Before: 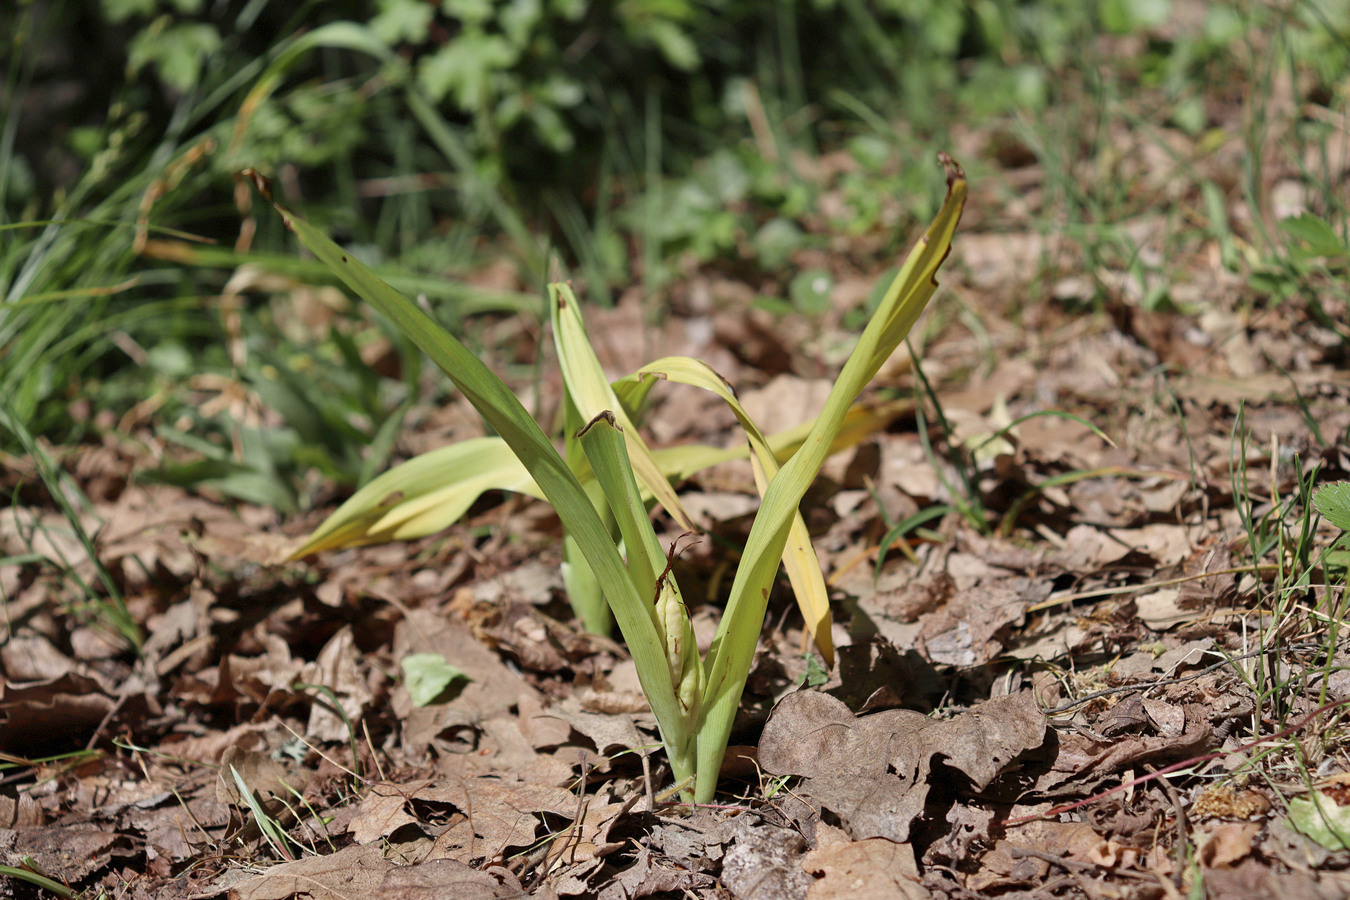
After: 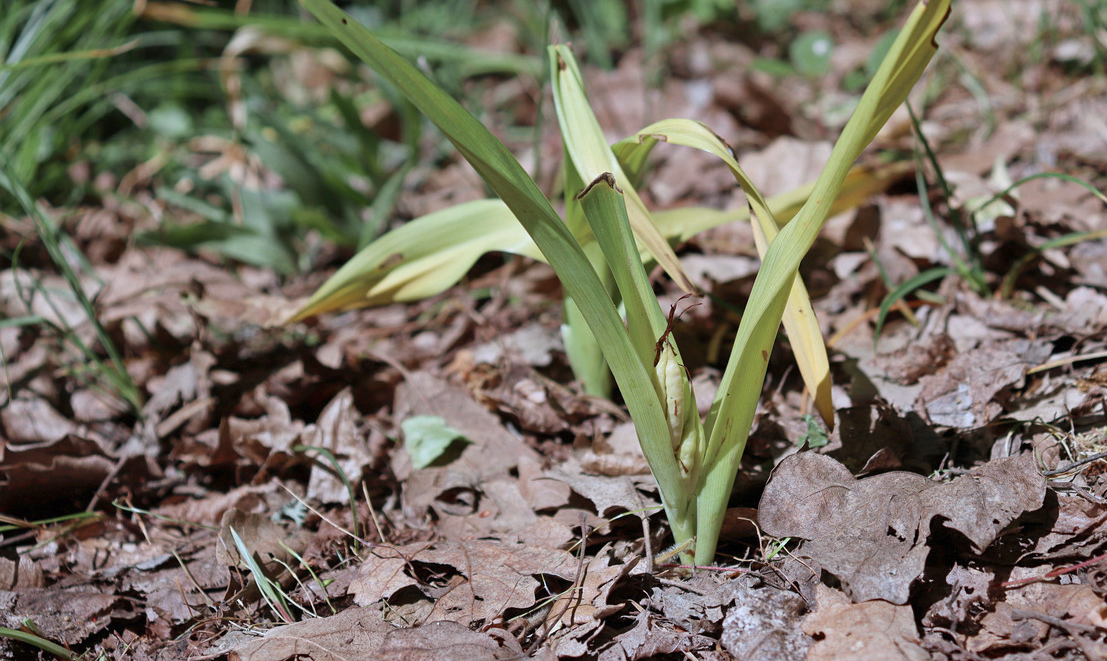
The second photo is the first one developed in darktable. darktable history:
color correction: highlights a* -2.24, highlights b* -18.1
crop: top 26.531%, right 17.959%
